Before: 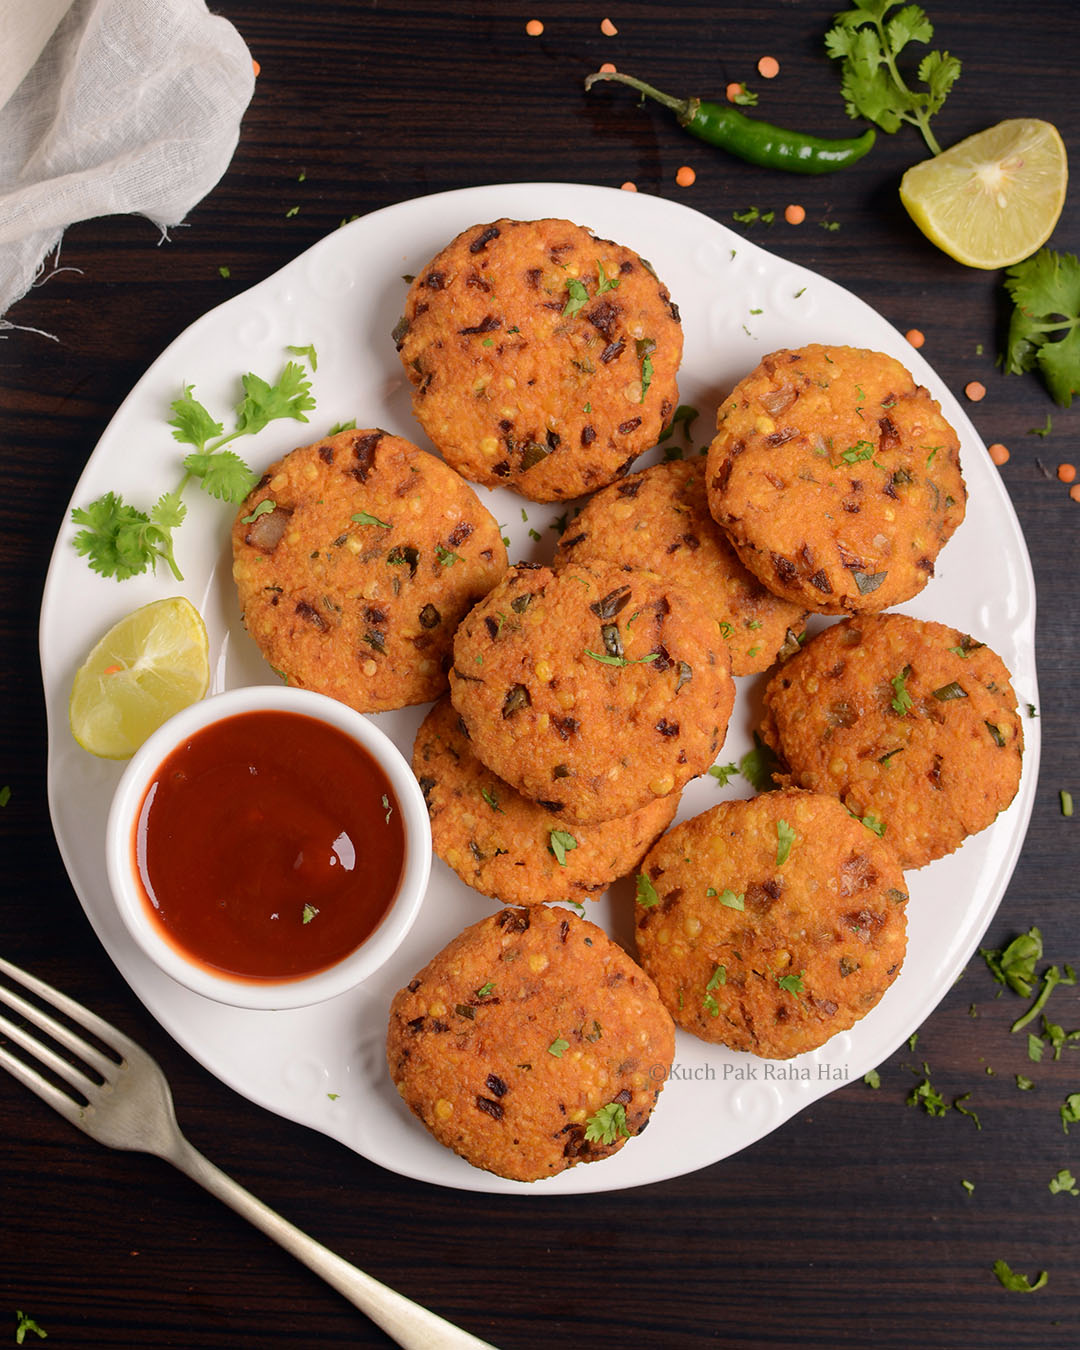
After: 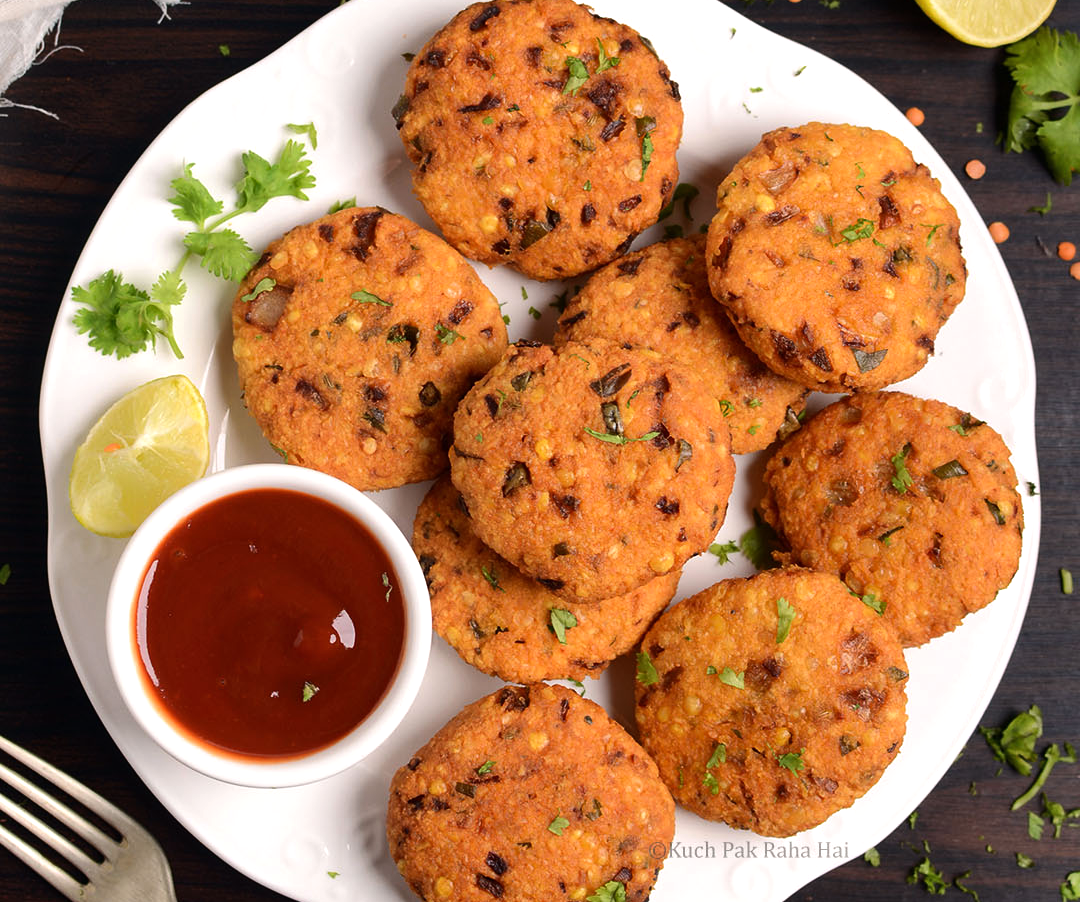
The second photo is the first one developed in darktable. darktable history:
tone equalizer: -8 EV -0.393 EV, -7 EV -0.384 EV, -6 EV -0.348 EV, -5 EV -0.223 EV, -3 EV 0.196 EV, -2 EV 0.359 EV, -1 EV 0.401 EV, +0 EV 0.417 EV, edges refinement/feathering 500, mask exposure compensation -1.57 EV, preserve details no
crop: top 16.487%, bottom 16.69%
shadows and highlights: soften with gaussian
